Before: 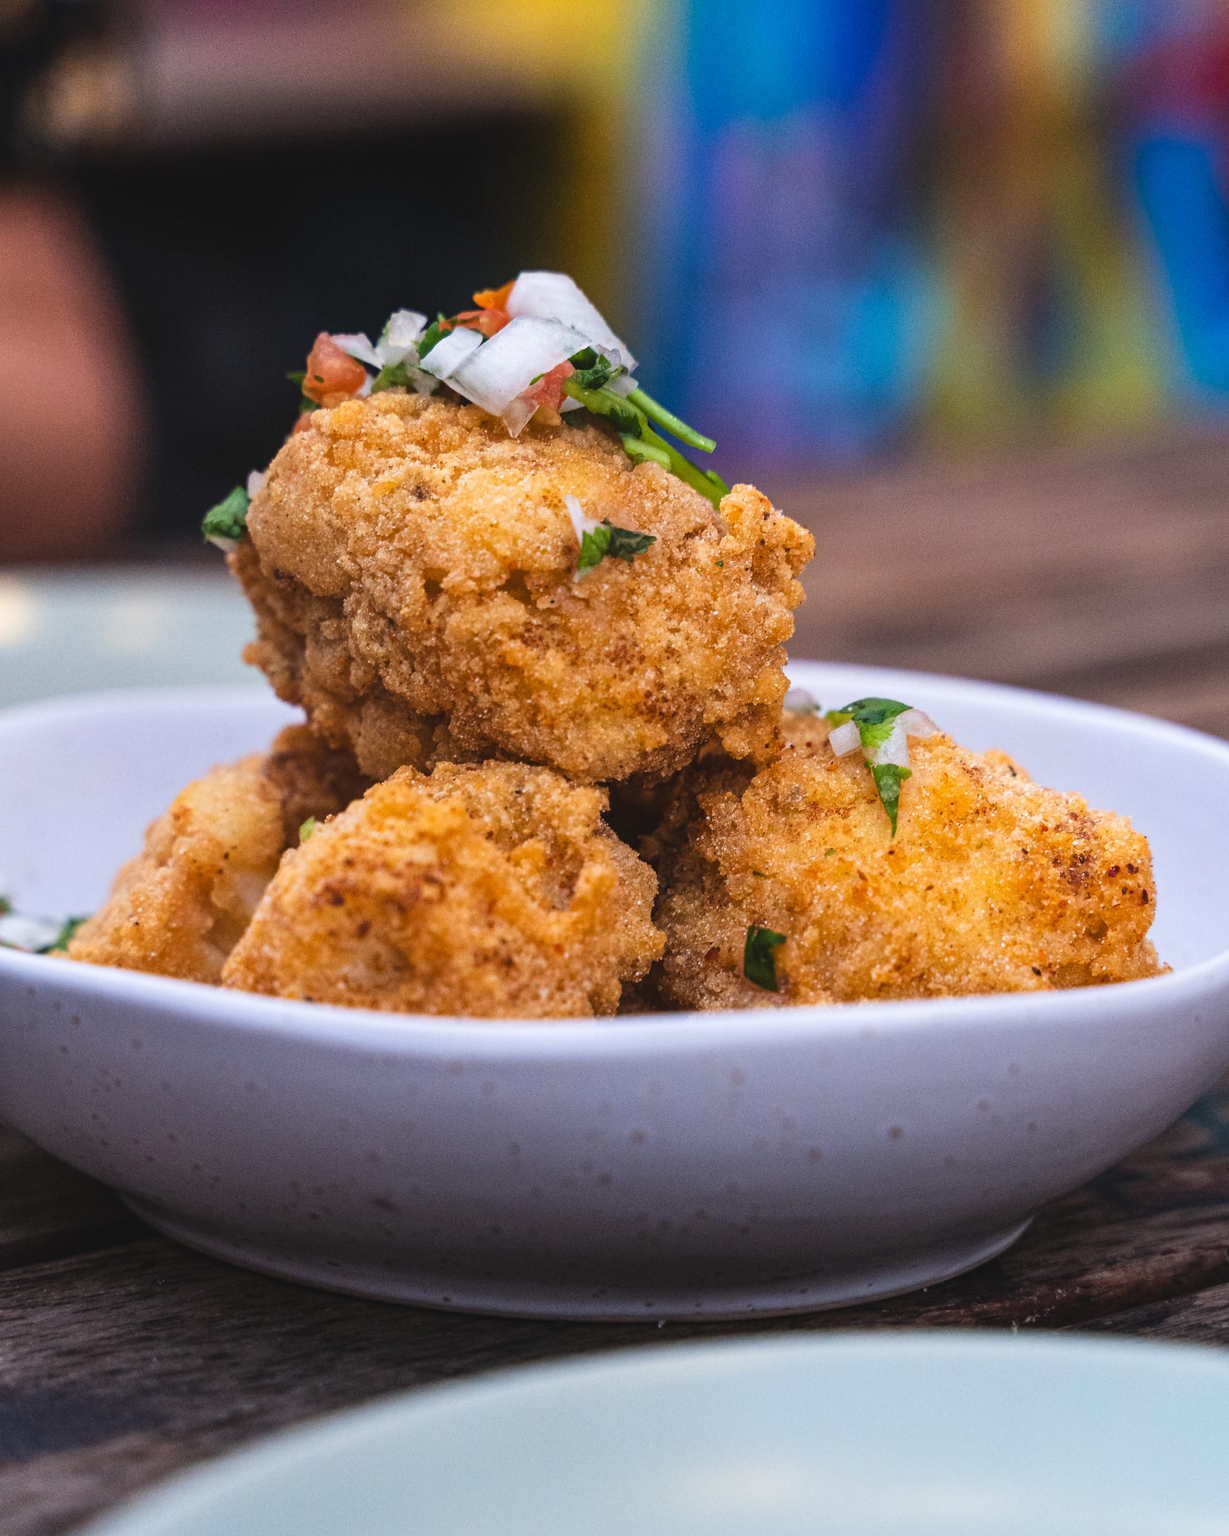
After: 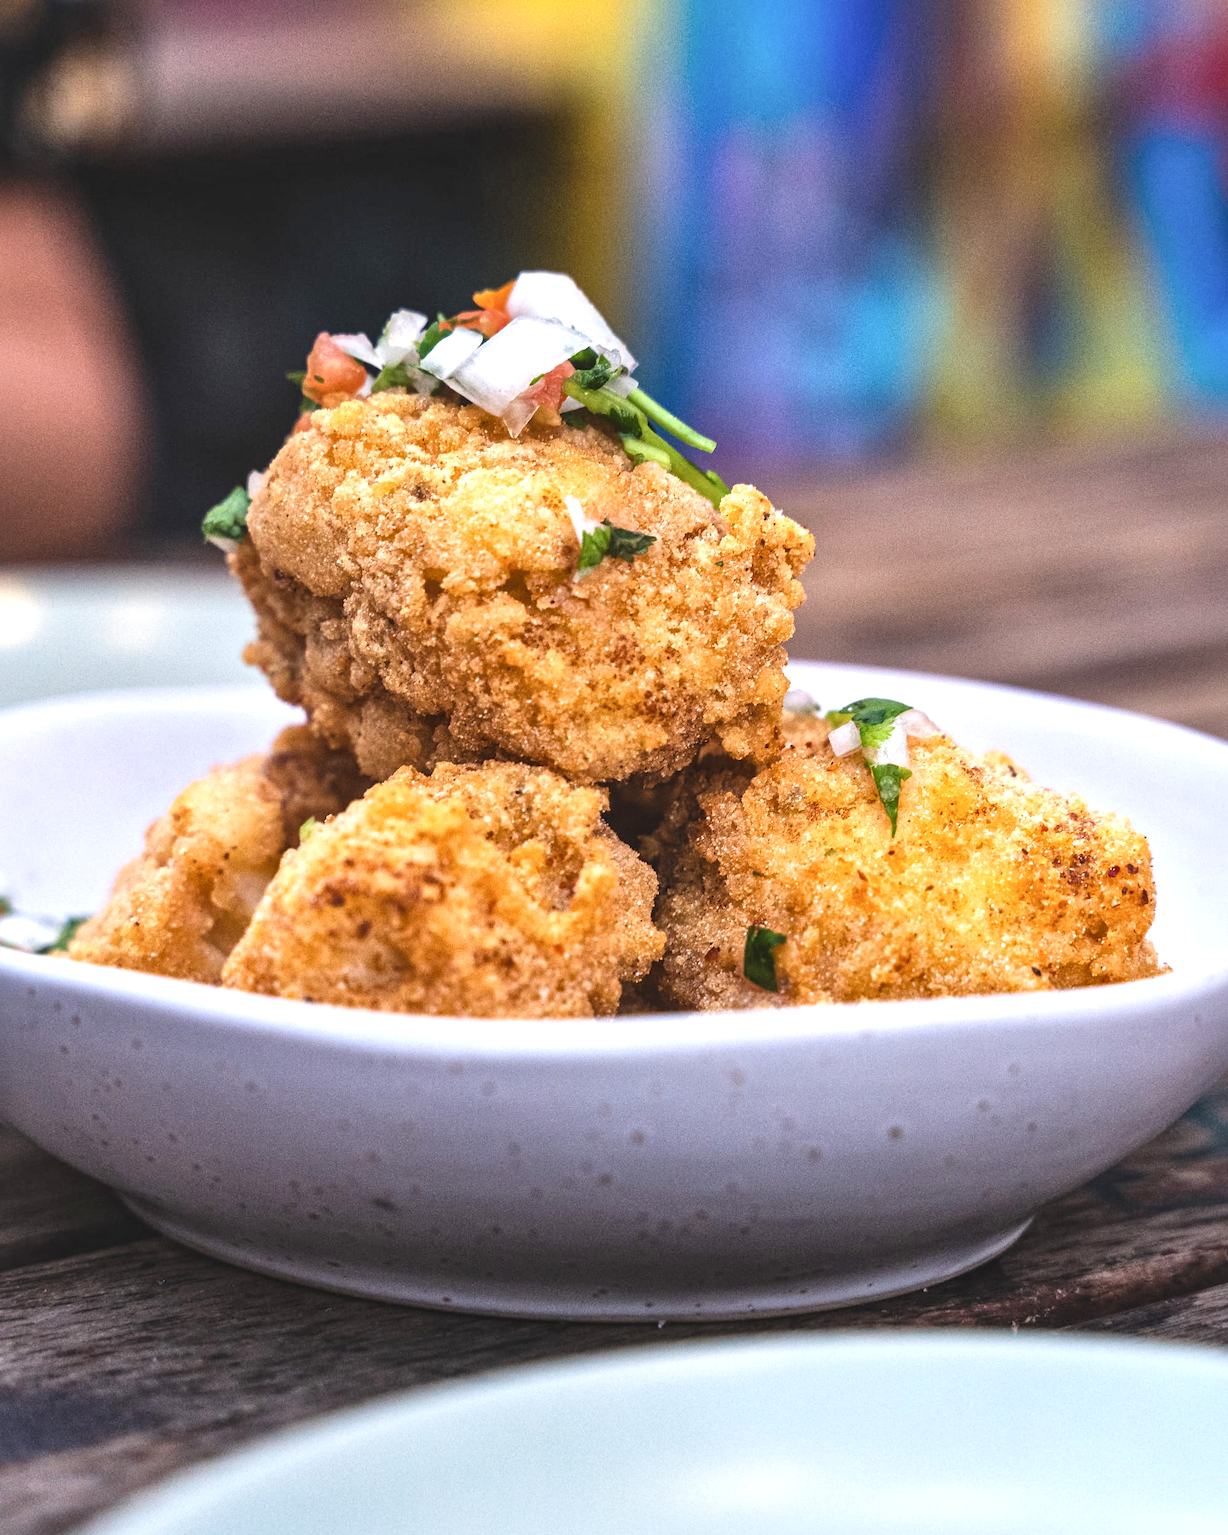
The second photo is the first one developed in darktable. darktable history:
exposure: black level correction 0, exposure 0.877 EV, compensate exposure bias true, compensate highlight preservation false
color balance: contrast -15%
local contrast: mode bilateral grid, contrast 50, coarseness 50, detail 150%, midtone range 0.2
